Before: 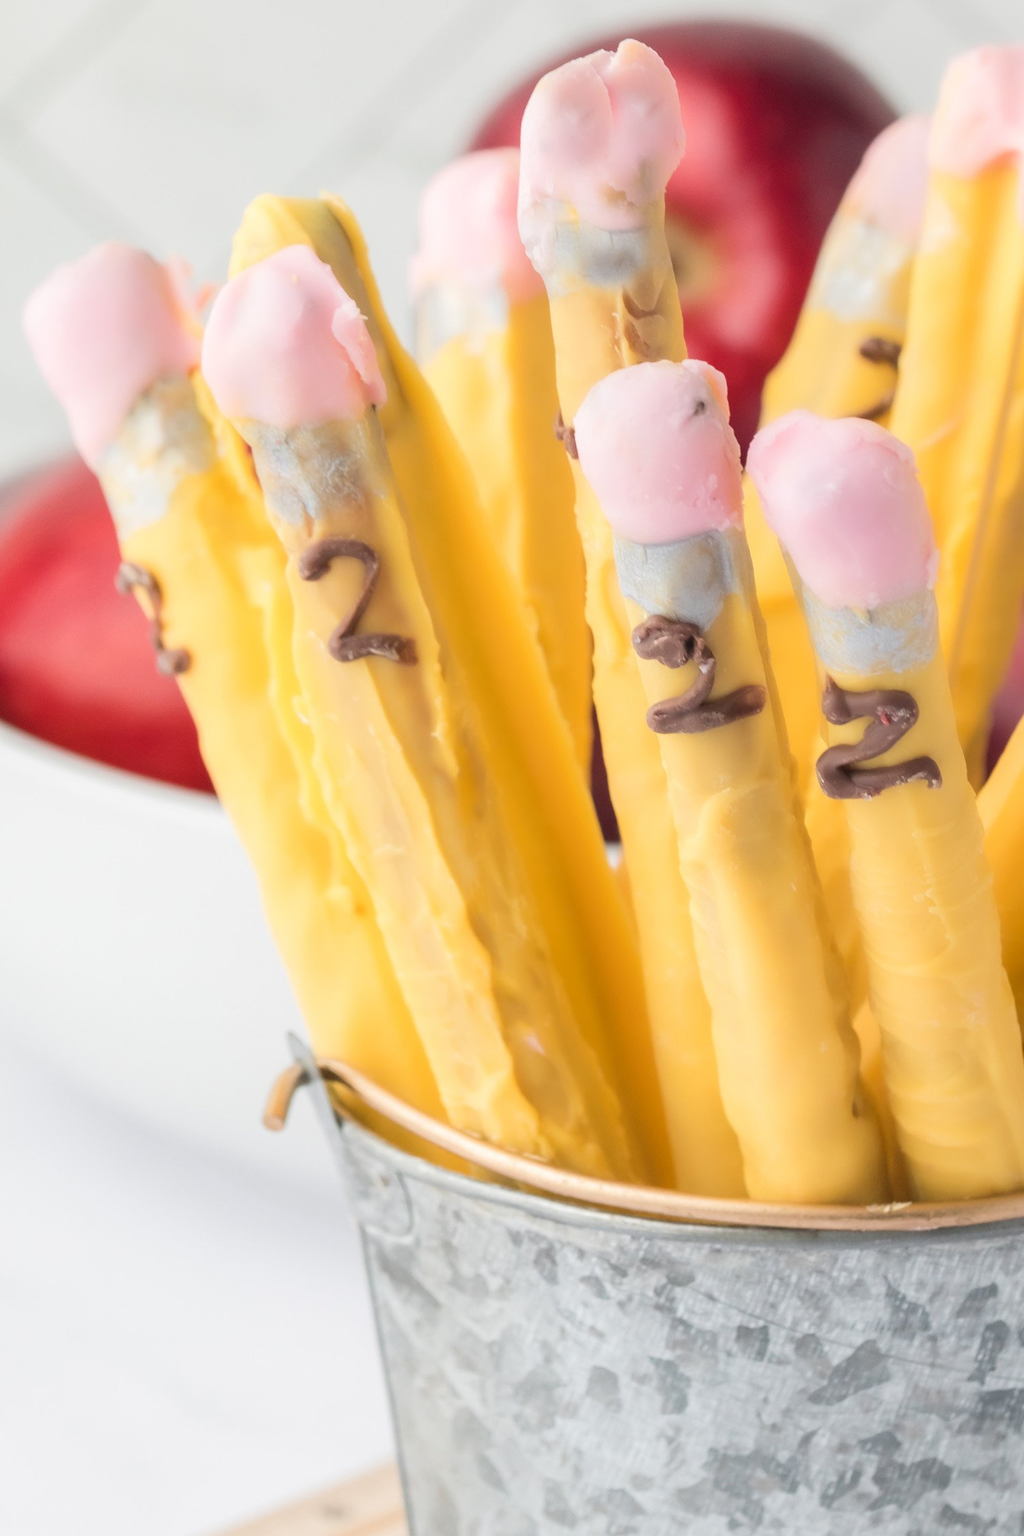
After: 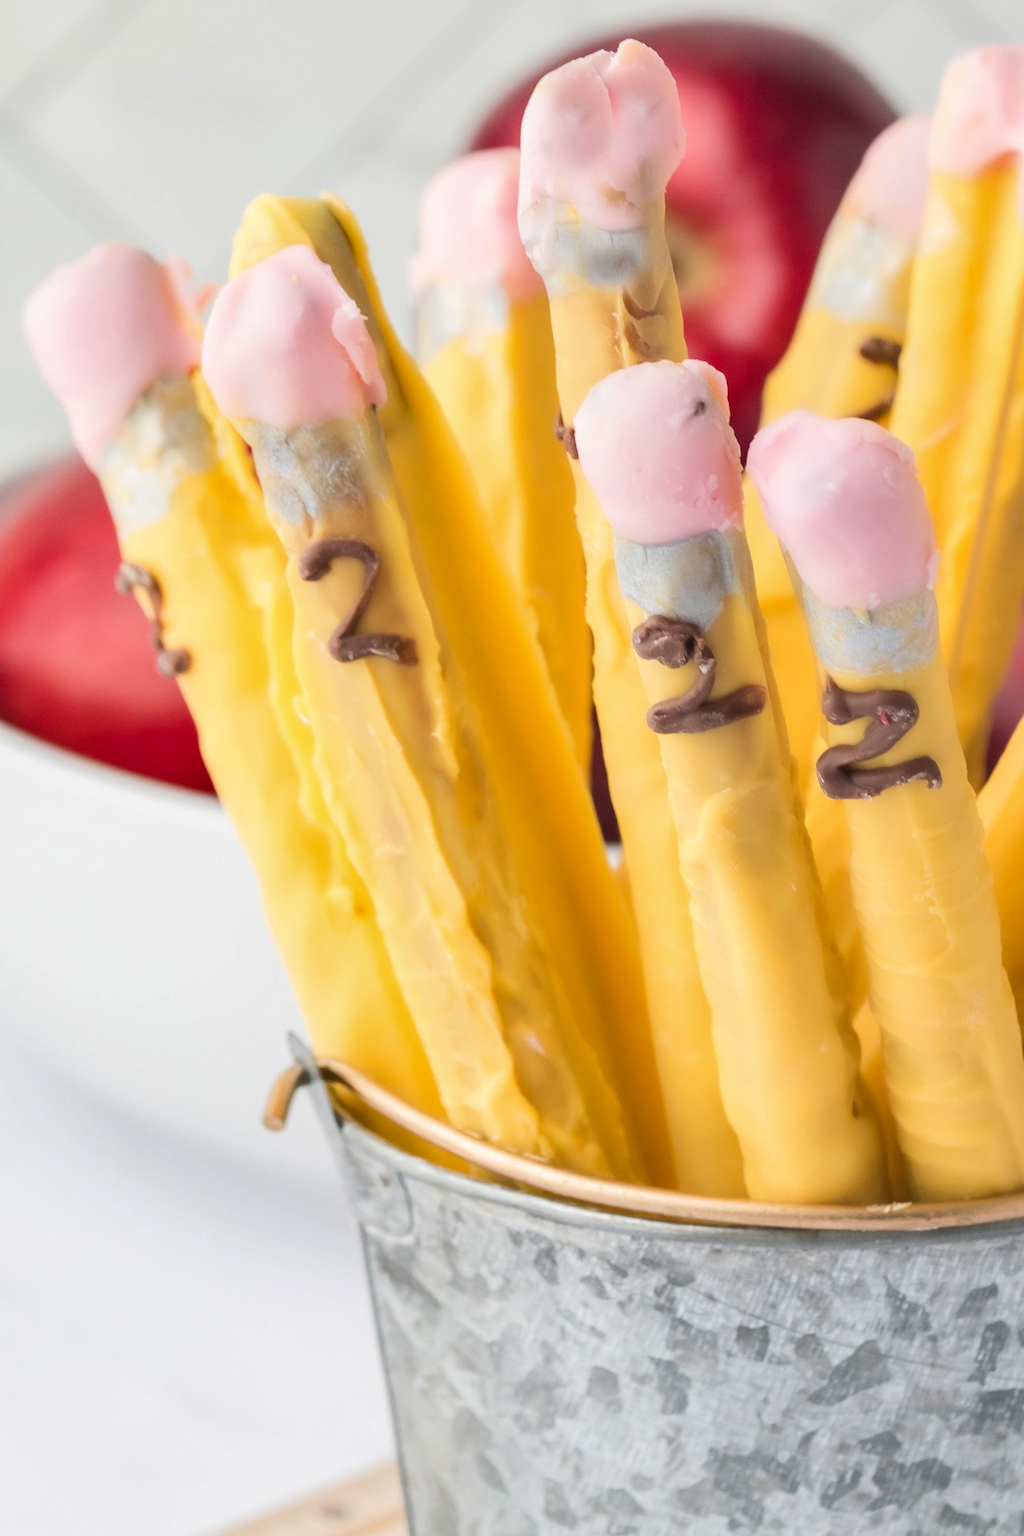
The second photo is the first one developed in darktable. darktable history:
contrast brightness saturation: contrast 0.076, saturation 0.018
shadows and highlights: shadows 20.77, highlights -37.39, highlights color adjustment 89.13%, soften with gaussian
